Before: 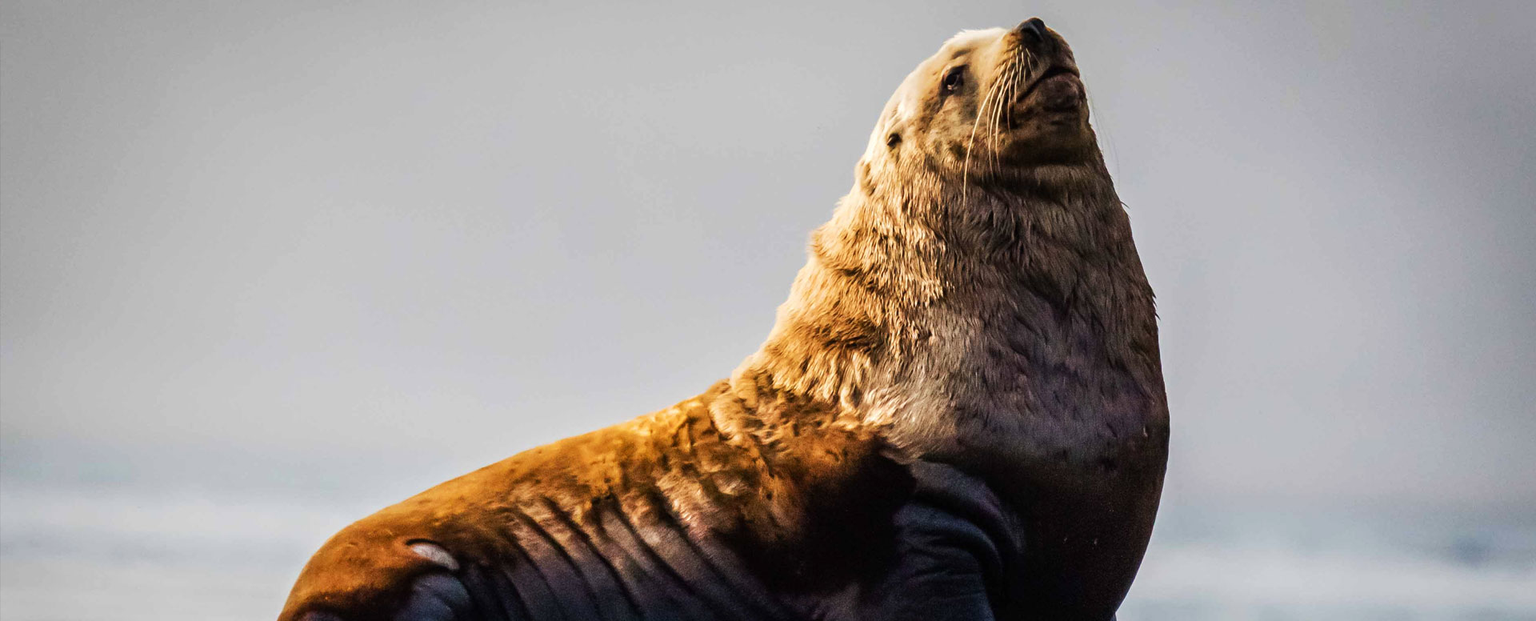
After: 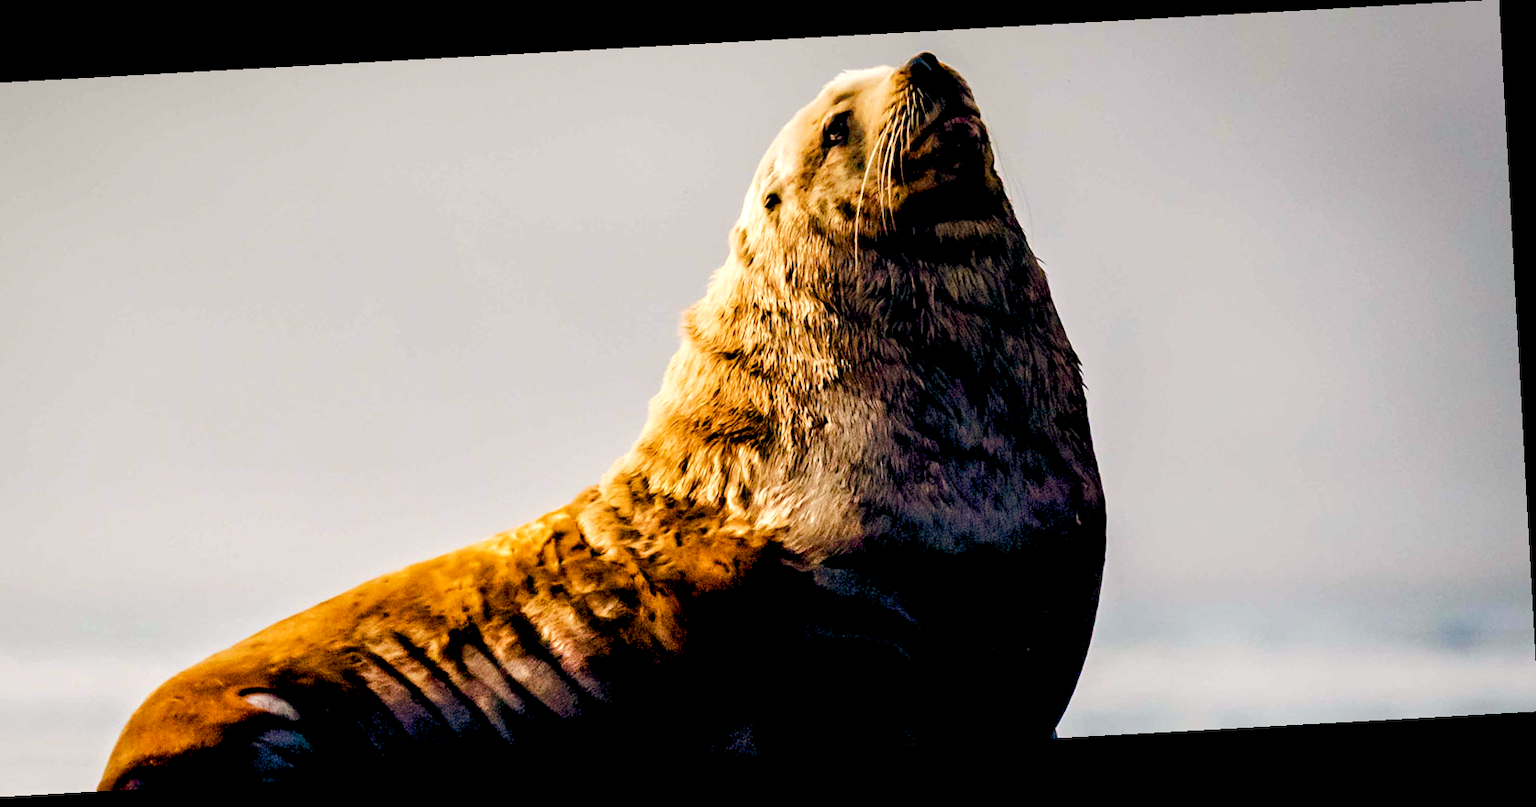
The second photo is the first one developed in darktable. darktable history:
color balance rgb: global offset › luminance -0.51%, perceptual saturation grading › global saturation 27.53%, perceptual saturation grading › highlights -25%, perceptual saturation grading › shadows 25%, perceptual brilliance grading › highlights 6.62%, perceptual brilliance grading › mid-tones 17.07%, perceptual brilliance grading › shadows -5.23%
color balance: lift [0.975, 0.993, 1, 1.015], gamma [1.1, 1, 1, 0.945], gain [1, 1.04, 1, 0.95]
crop and rotate: left 14.584%
rotate and perspective: rotation -3.18°, automatic cropping off
